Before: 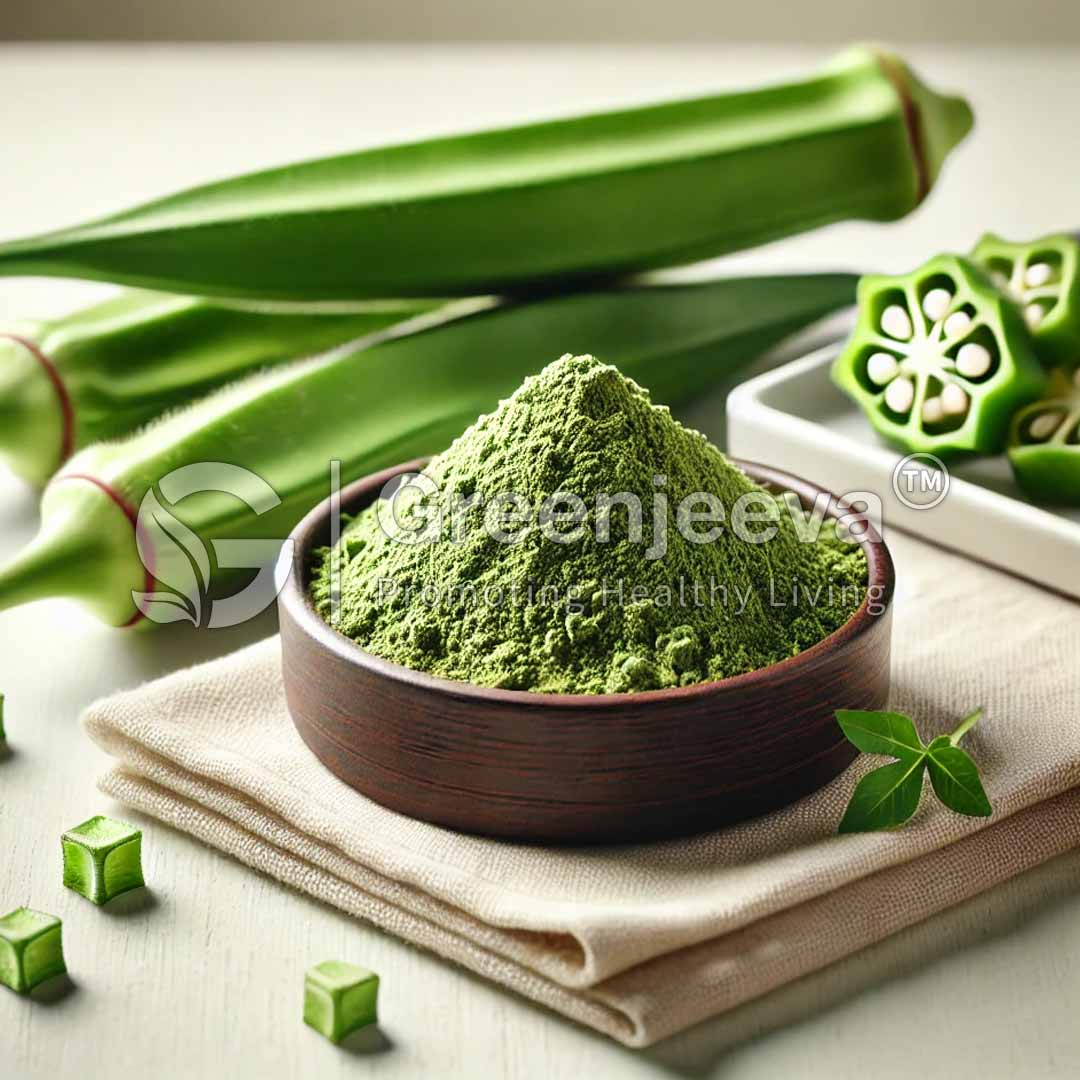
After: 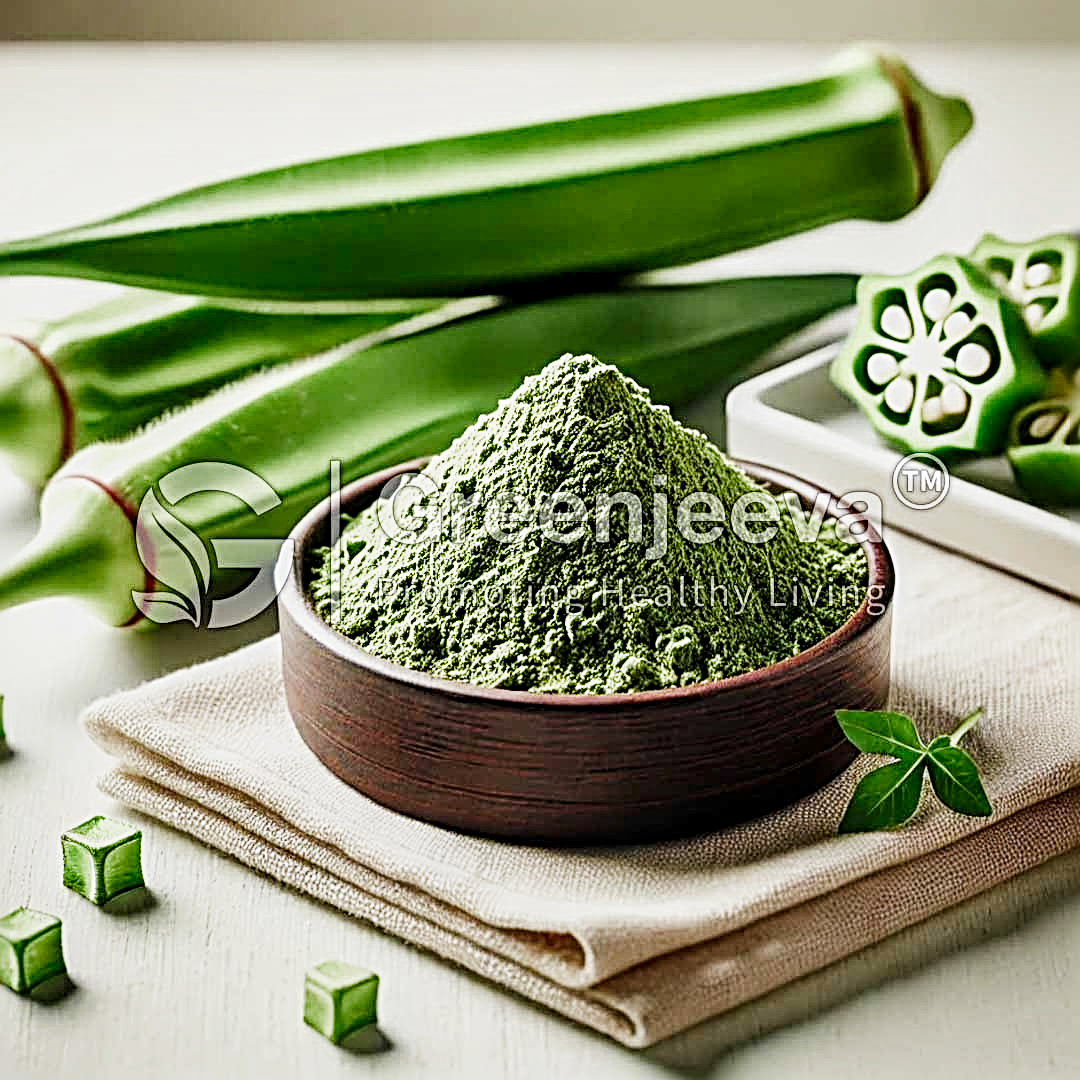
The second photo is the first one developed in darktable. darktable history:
local contrast: highlights 84%, shadows 81%
contrast brightness saturation: brightness -0.213, saturation 0.079
sharpen: radius 3.72, amount 0.917
exposure: black level correction -0.005, exposure 1 EV, compensate exposure bias true, compensate highlight preservation false
filmic rgb: black relative exposure -7.65 EV, white relative exposure 4.56 EV, threshold 3 EV, hardness 3.61, color science v4 (2020), enable highlight reconstruction true
